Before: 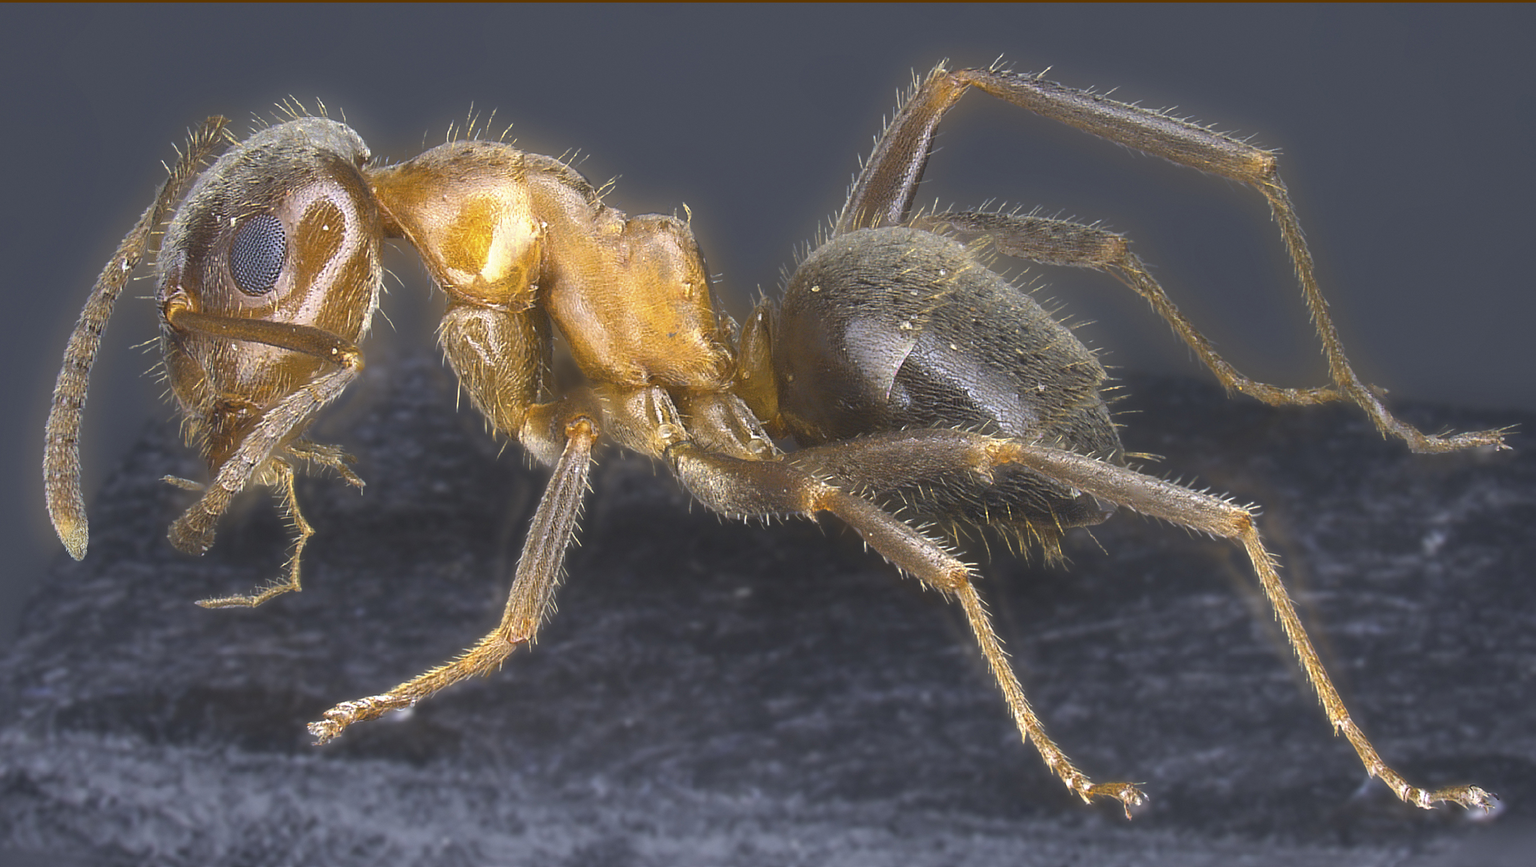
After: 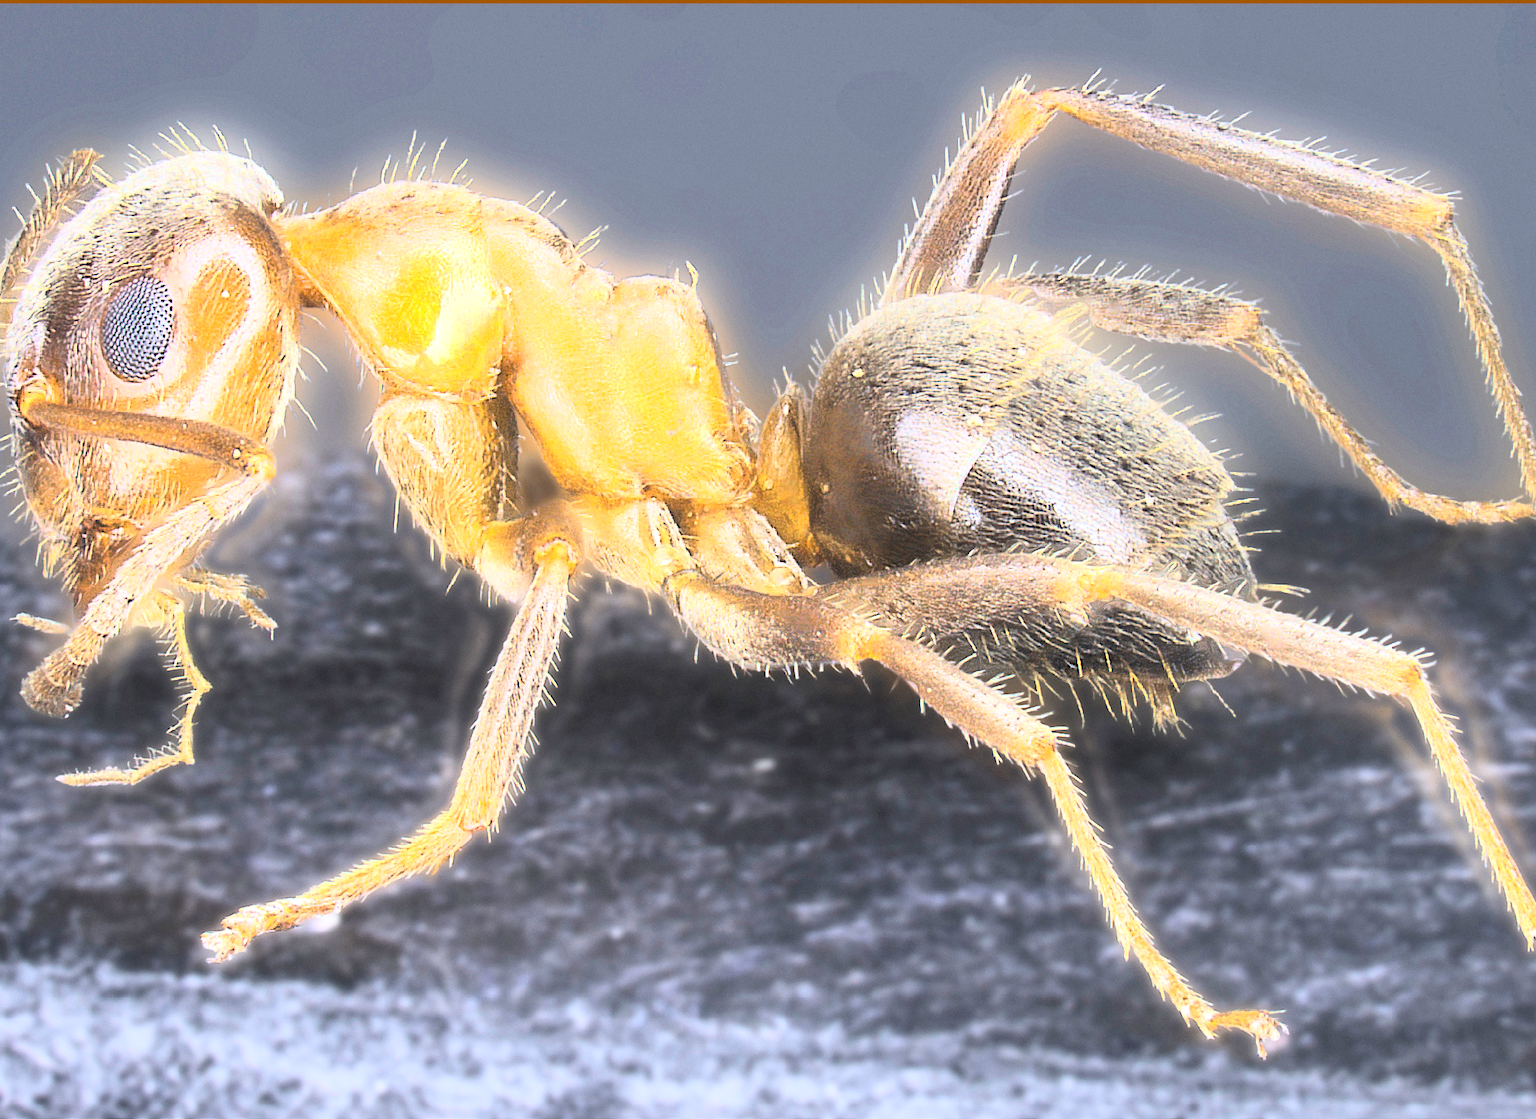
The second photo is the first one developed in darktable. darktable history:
crop: left 9.88%, right 12.664%
rgb curve: curves: ch0 [(0, 0) (0.21, 0.15) (0.24, 0.21) (0.5, 0.75) (0.75, 0.96) (0.89, 0.99) (1, 1)]; ch1 [(0, 0.02) (0.21, 0.13) (0.25, 0.2) (0.5, 0.67) (0.75, 0.9) (0.89, 0.97) (1, 1)]; ch2 [(0, 0.02) (0.21, 0.13) (0.25, 0.2) (0.5, 0.67) (0.75, 0.9) (0.89, 0.97) (1, 1)], compensate middle gray true
exposure: black level correction 0, exposure 0.7 EV, compensate exposure bias true, compensate highlight preservation false
